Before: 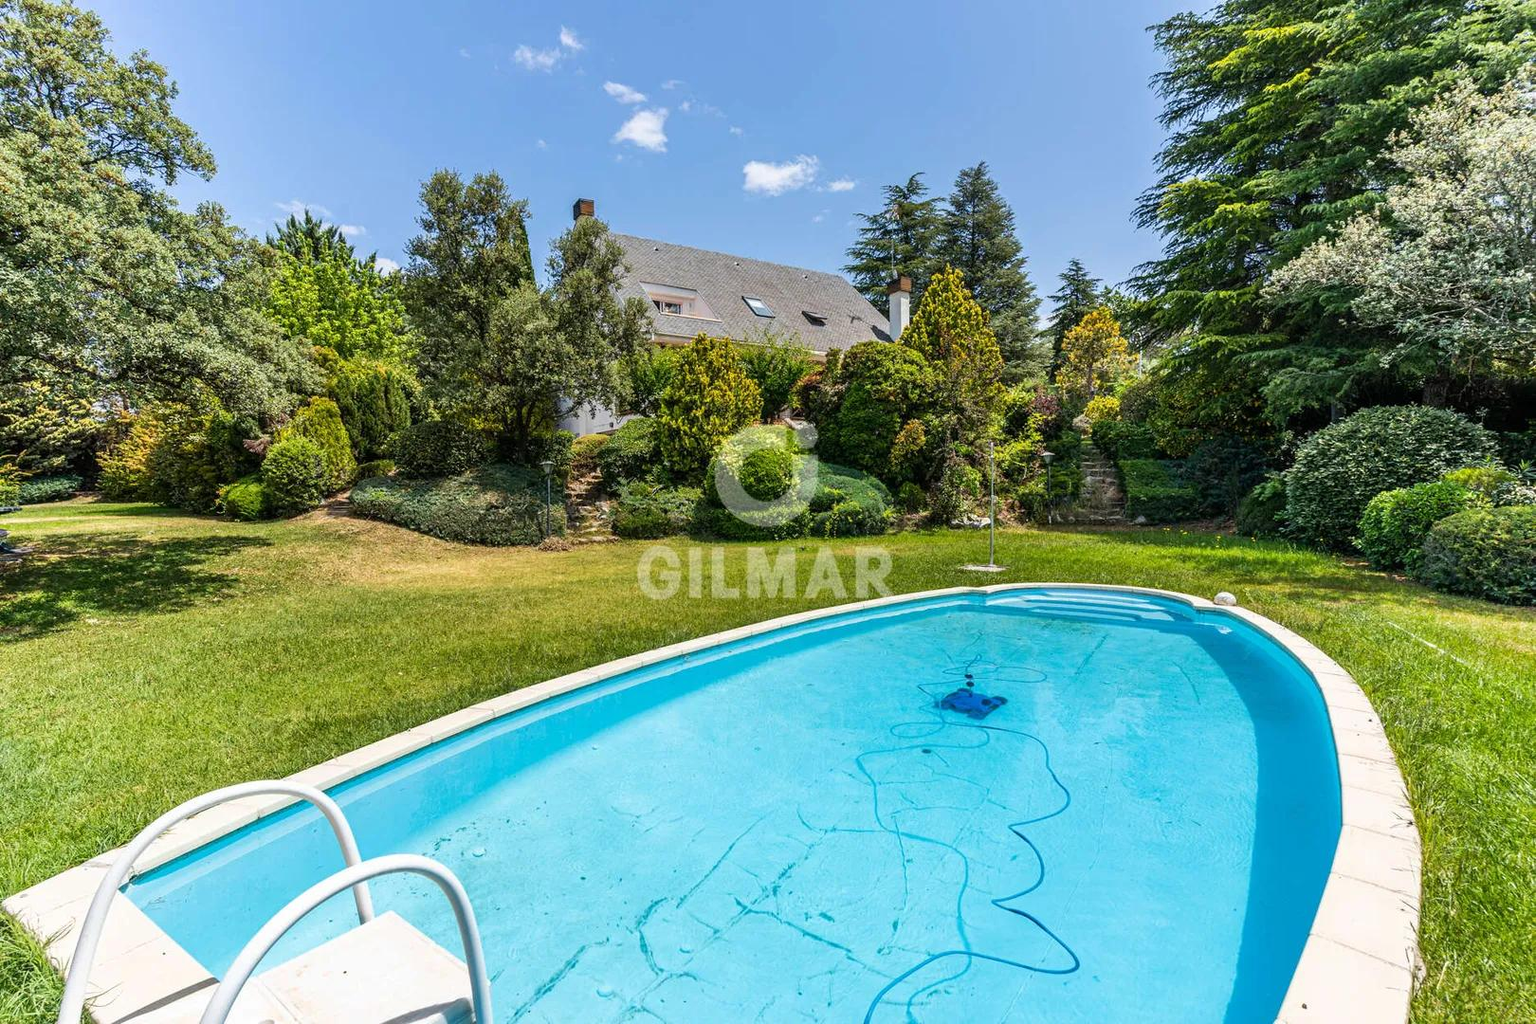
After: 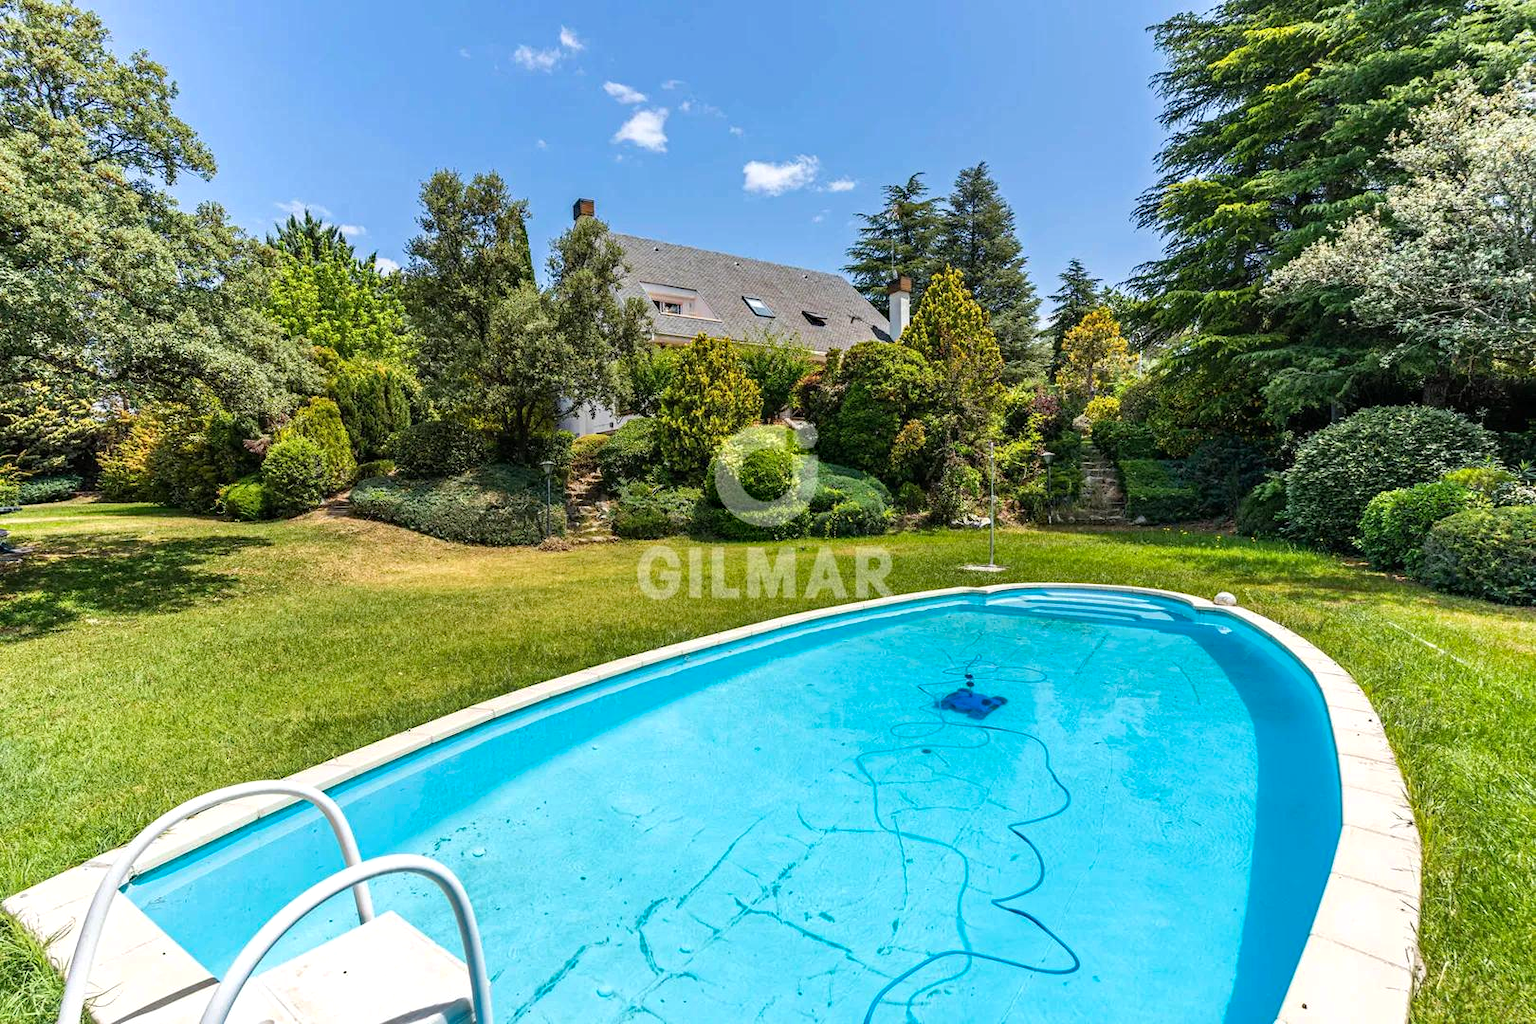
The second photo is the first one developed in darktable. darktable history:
exposure: exposure 0.128 EV, compensate highlight preservation false
haze removal: strength 0.25, distance 0.25, compatibility mode true, adaptive false
